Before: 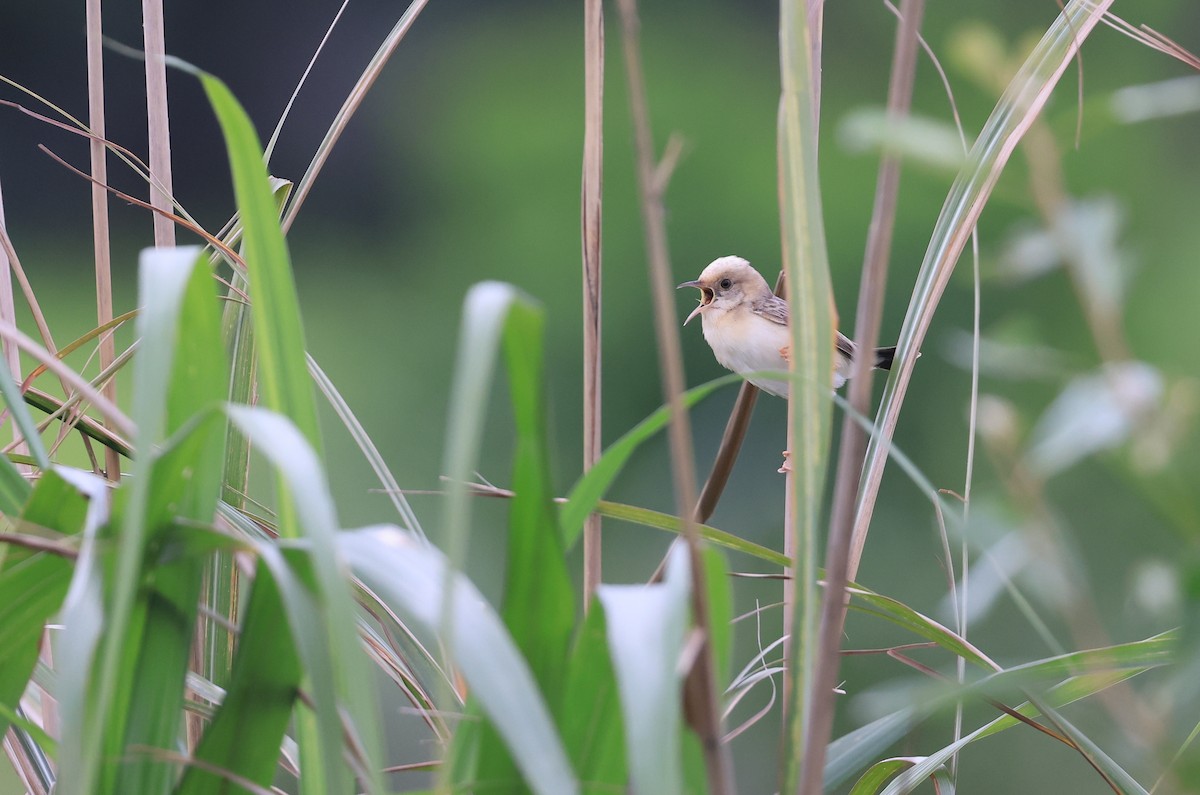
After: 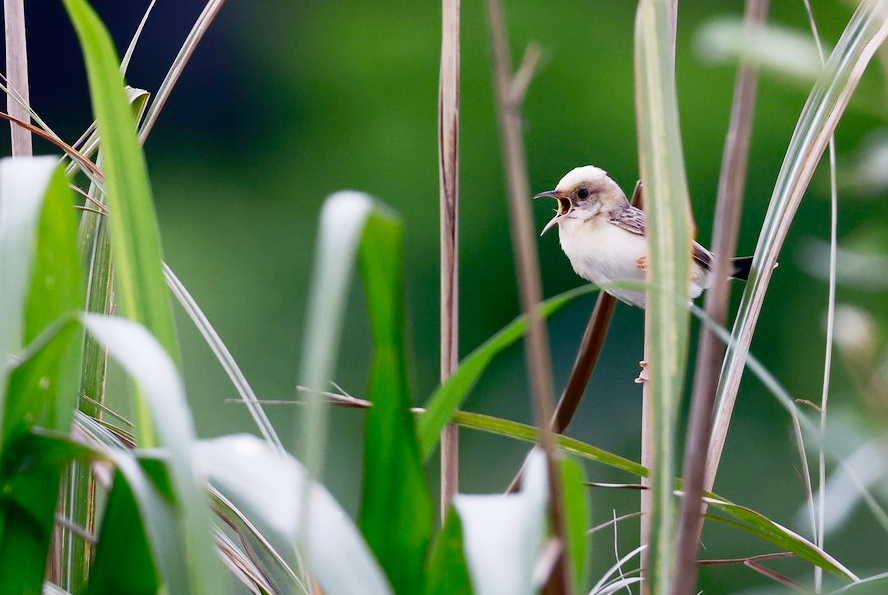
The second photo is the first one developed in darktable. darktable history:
base curve: curves: ch0 [(0, 0) (0.028, 0.03) (0.121, 0.232) (0.46, 0.748) (0.859, 0.968) (1, 1)], preserve colors none
color balance rgb: perceptual saturation grading › global saturation 15.447%, perceptual saturation grading › highlights -19.603%, perceptual saturation grading › shadows 20.282%, global vibrance 20%
crop and rotate: left 11.962%, top 11.374%, right 13.972%, bottom 13.77%
contrast brightness saturation: brightness -0.519
